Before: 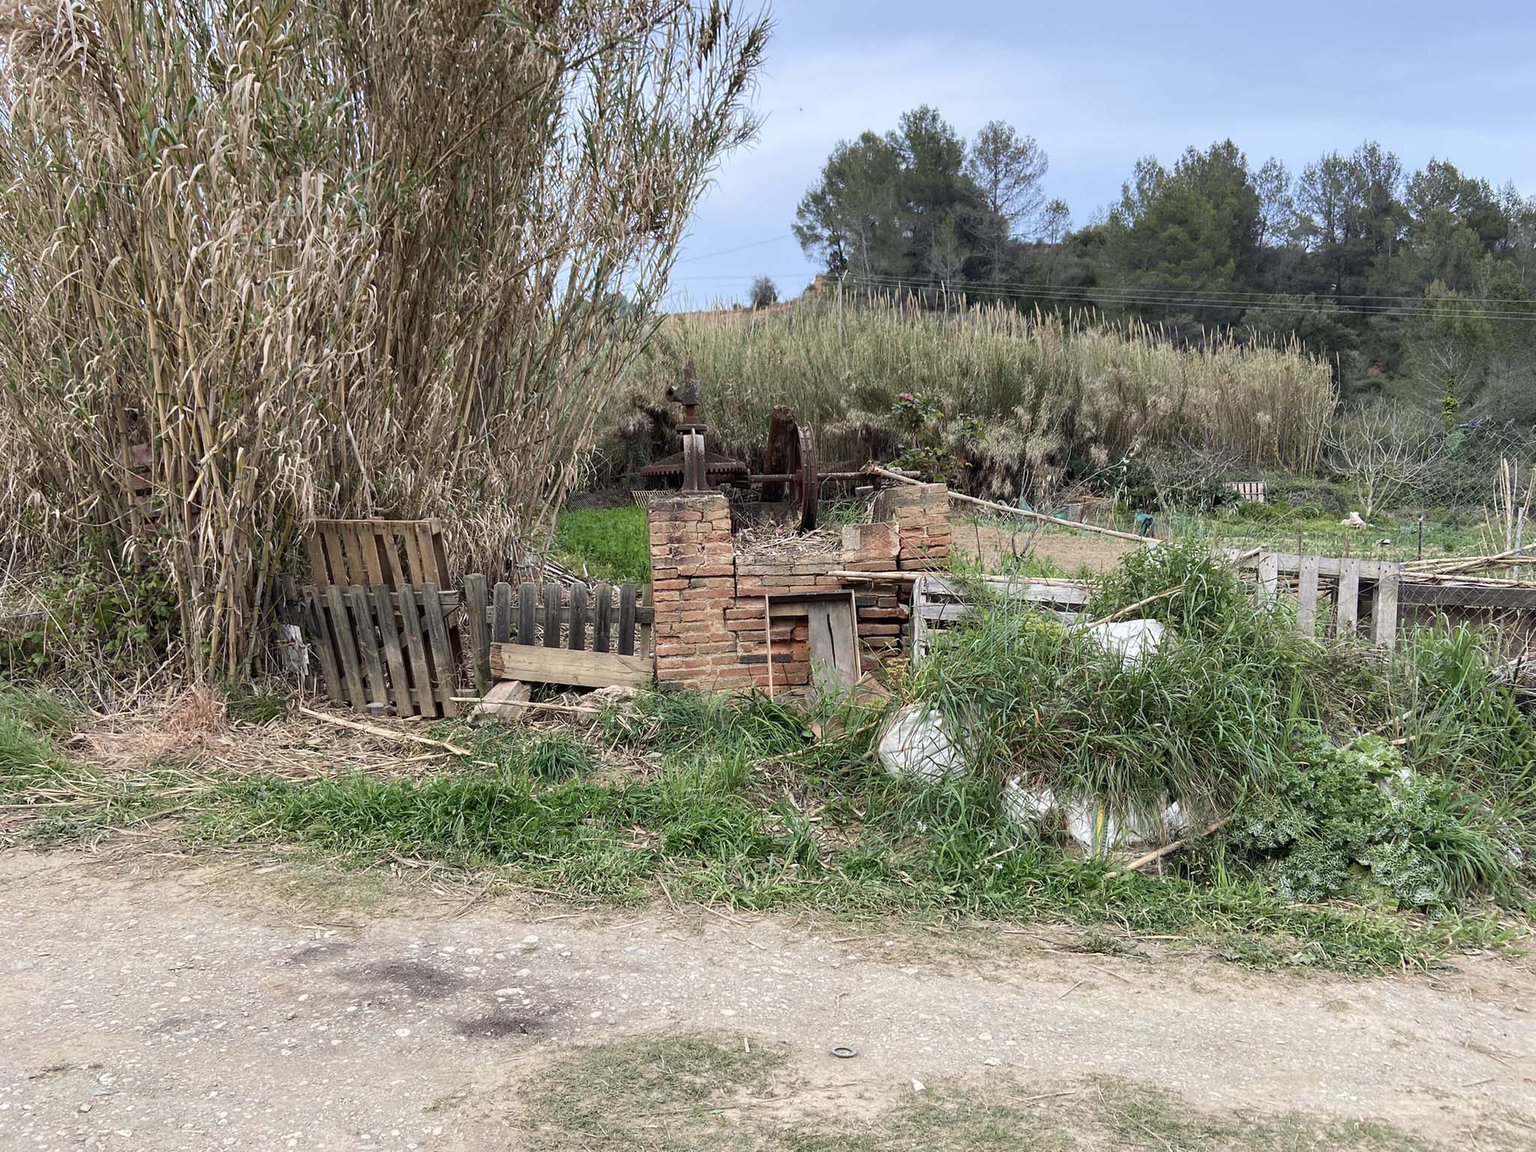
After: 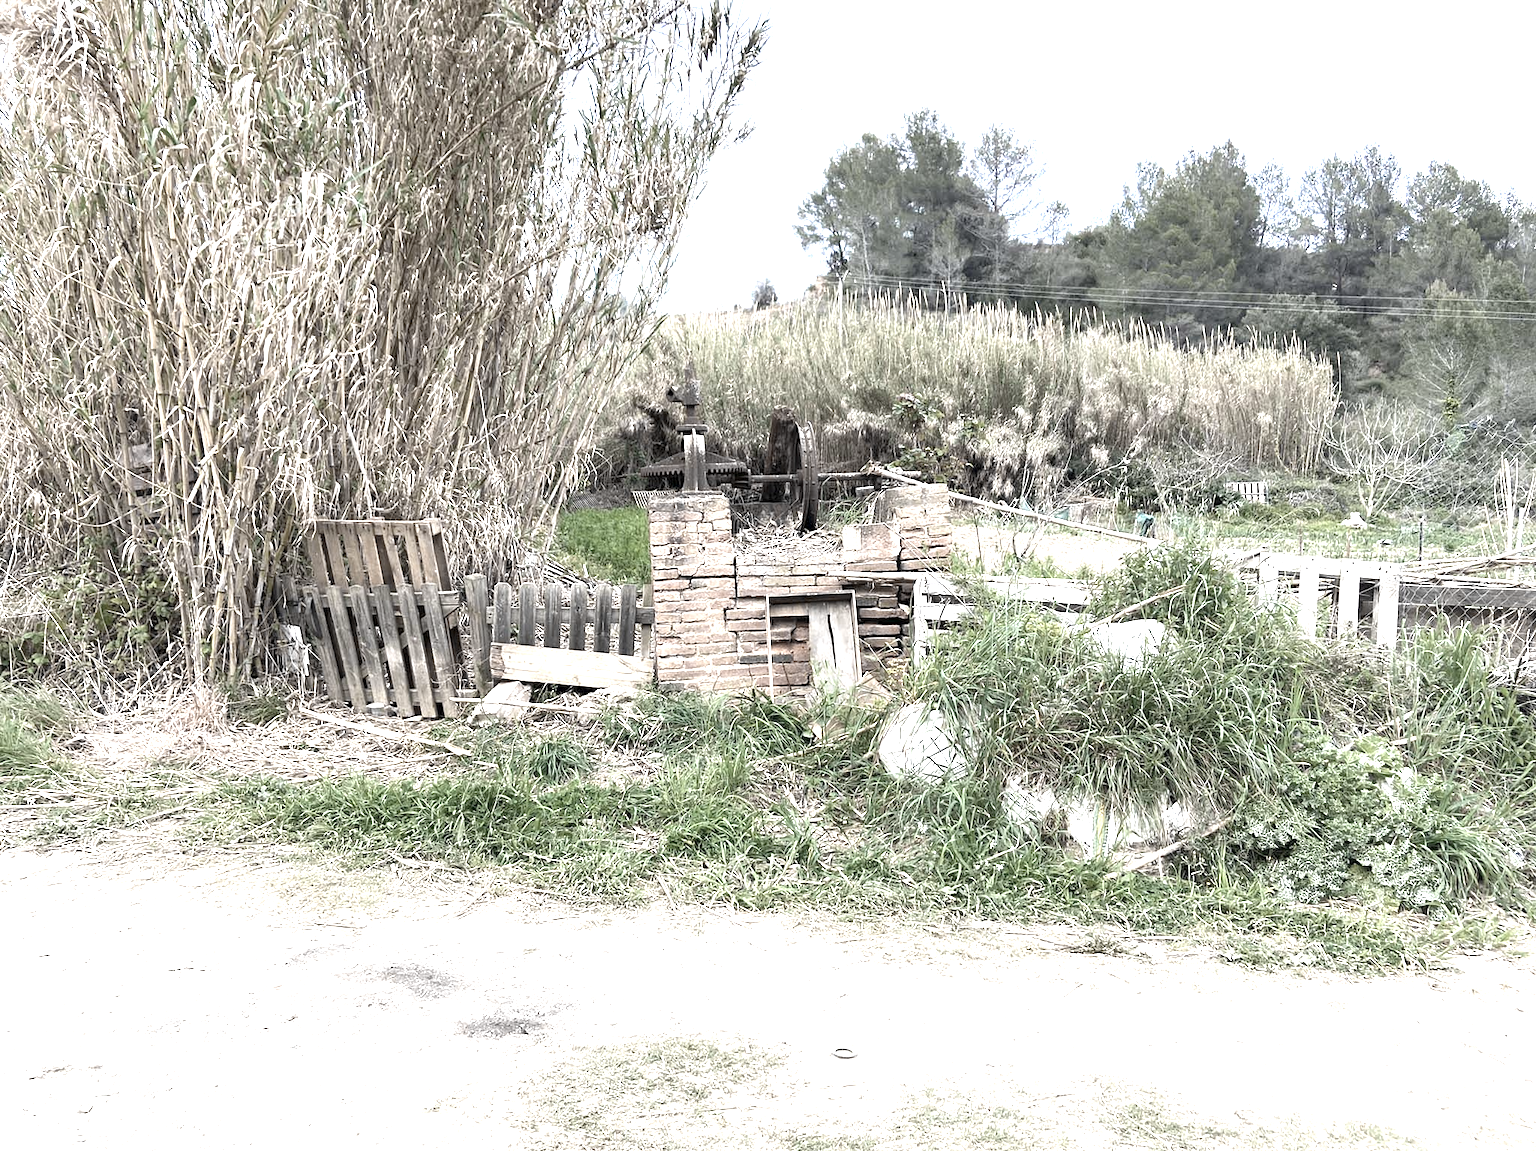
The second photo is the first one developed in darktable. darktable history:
exposure: black level correction 0.001, exposure 1.822 EV, compensate exposure bias true, compensate highlight preservation false
color zones: curves: ch0 [(0, 0.487) (0.241, 0.395) (0.434, 0.373) (0.658, 0.412) (0.838, 0.487)]; ch1 [(0, 0) (0.053, 0.053) (0.211, 0.202) (0.579, 0.259) (0.781, 0.241)]
